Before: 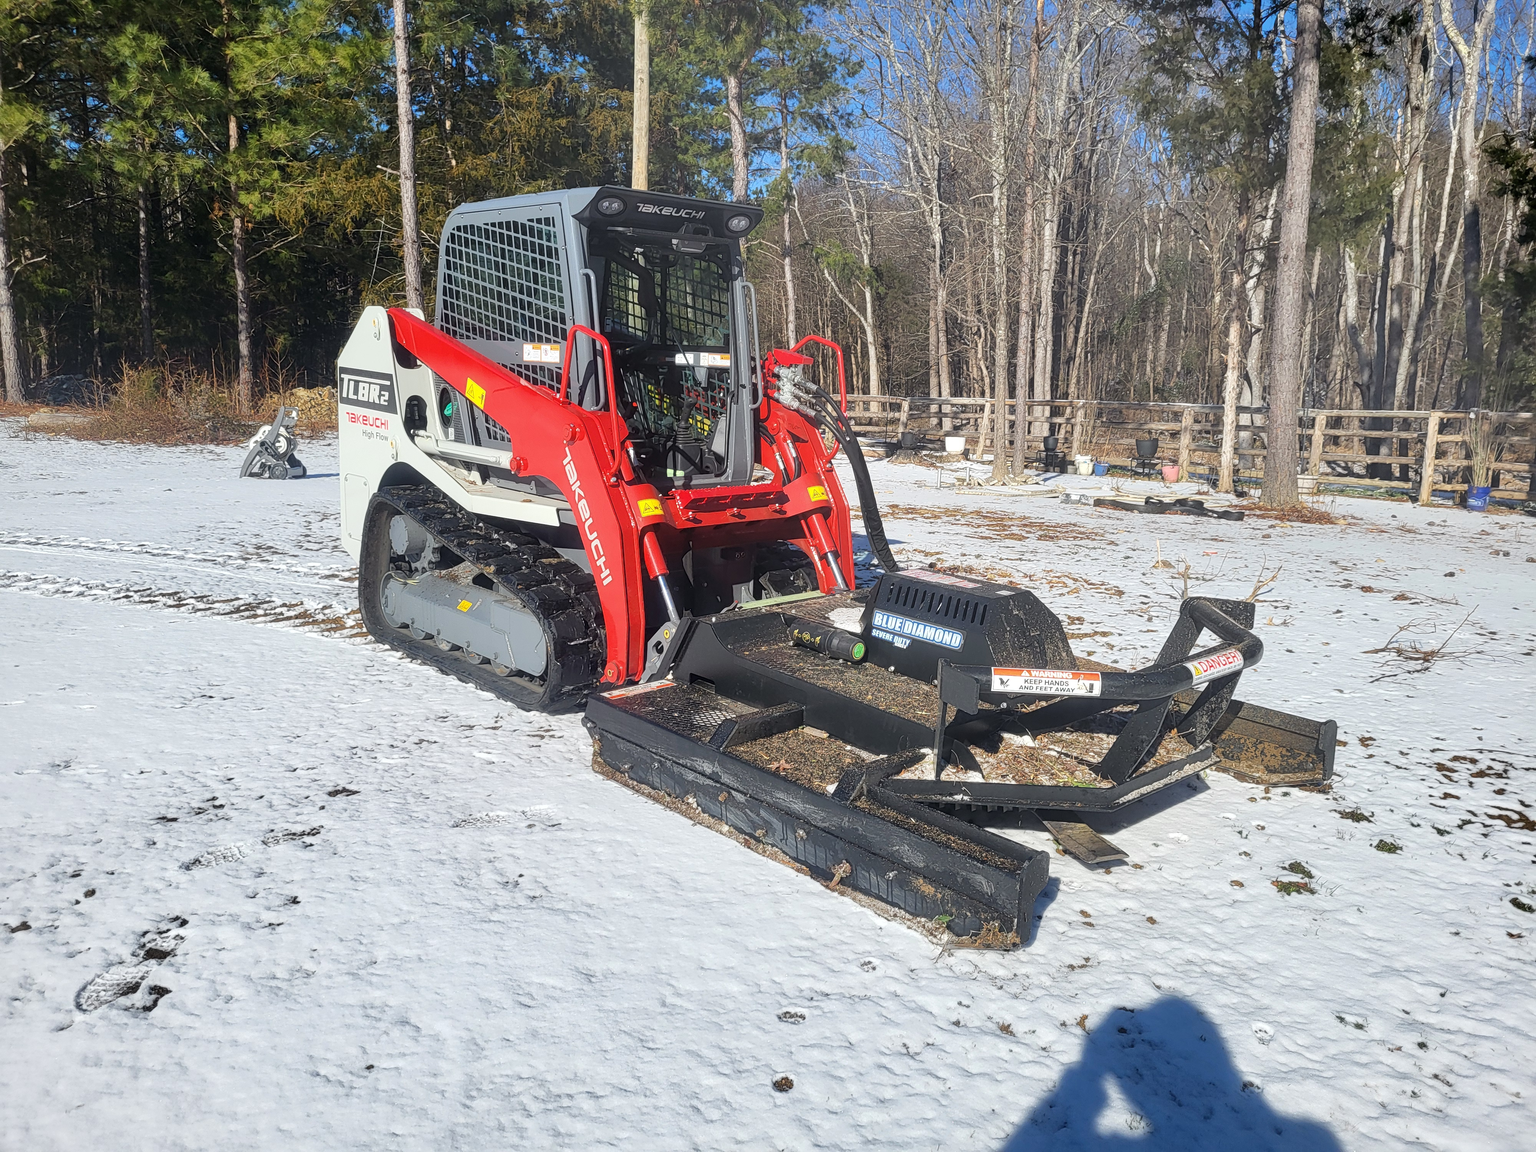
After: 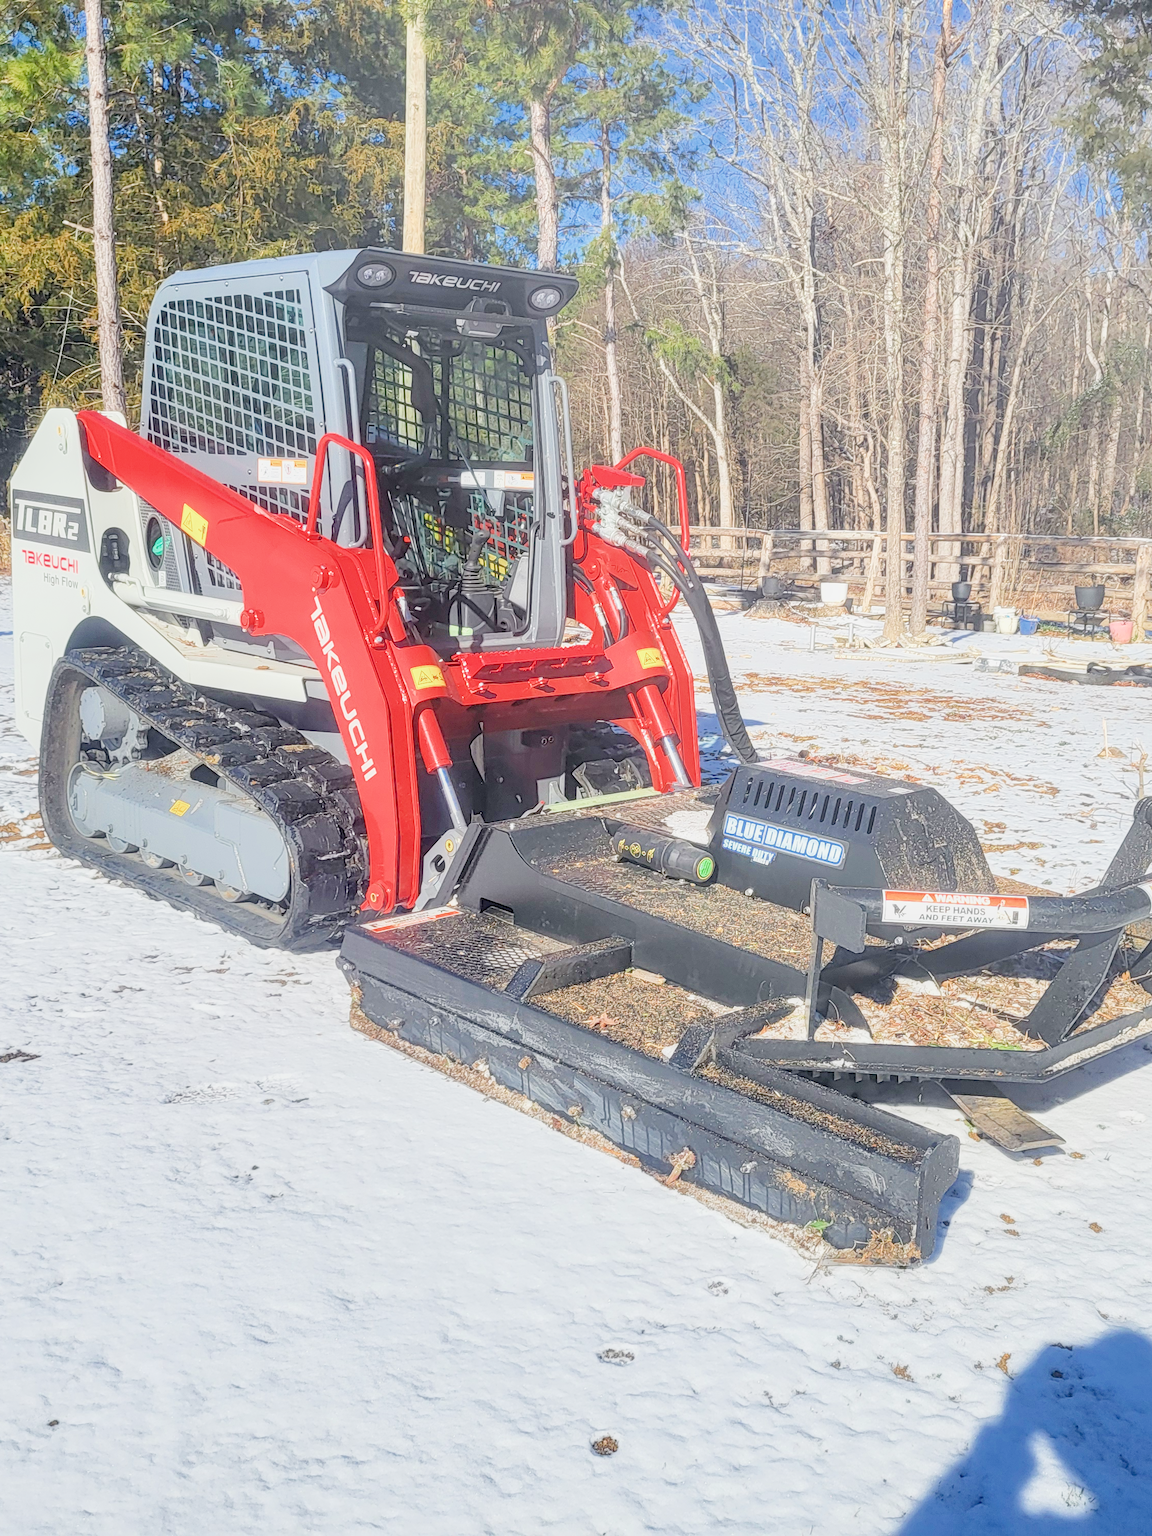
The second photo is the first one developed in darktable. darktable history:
crop: left 21.496%, right 22.254%
rotate and perspective: automatic cropping off
filmic rgb: middle gray luminance 2.5%, black relative exposure -10 EV, white relative exposure 7 EV, threshold 6 EV, dynamic range scaling 10%, target black luminance 0%, hardness 3.19, latitude 44.39%, contrast 0.682, highlights saturation mix 5%, shadows ↔ highlights balance 13.63%, add noise in highlights 0, color science v3 (2019), use custom middle-gray values true, iterations of high-quality reconstruction 0, contrast in highlights soft, enable highlight reconstruction true
exposure: black level correction 0, exposure -0.766 EV, compensate highlight preservation false
local contrast: on, module defaults
